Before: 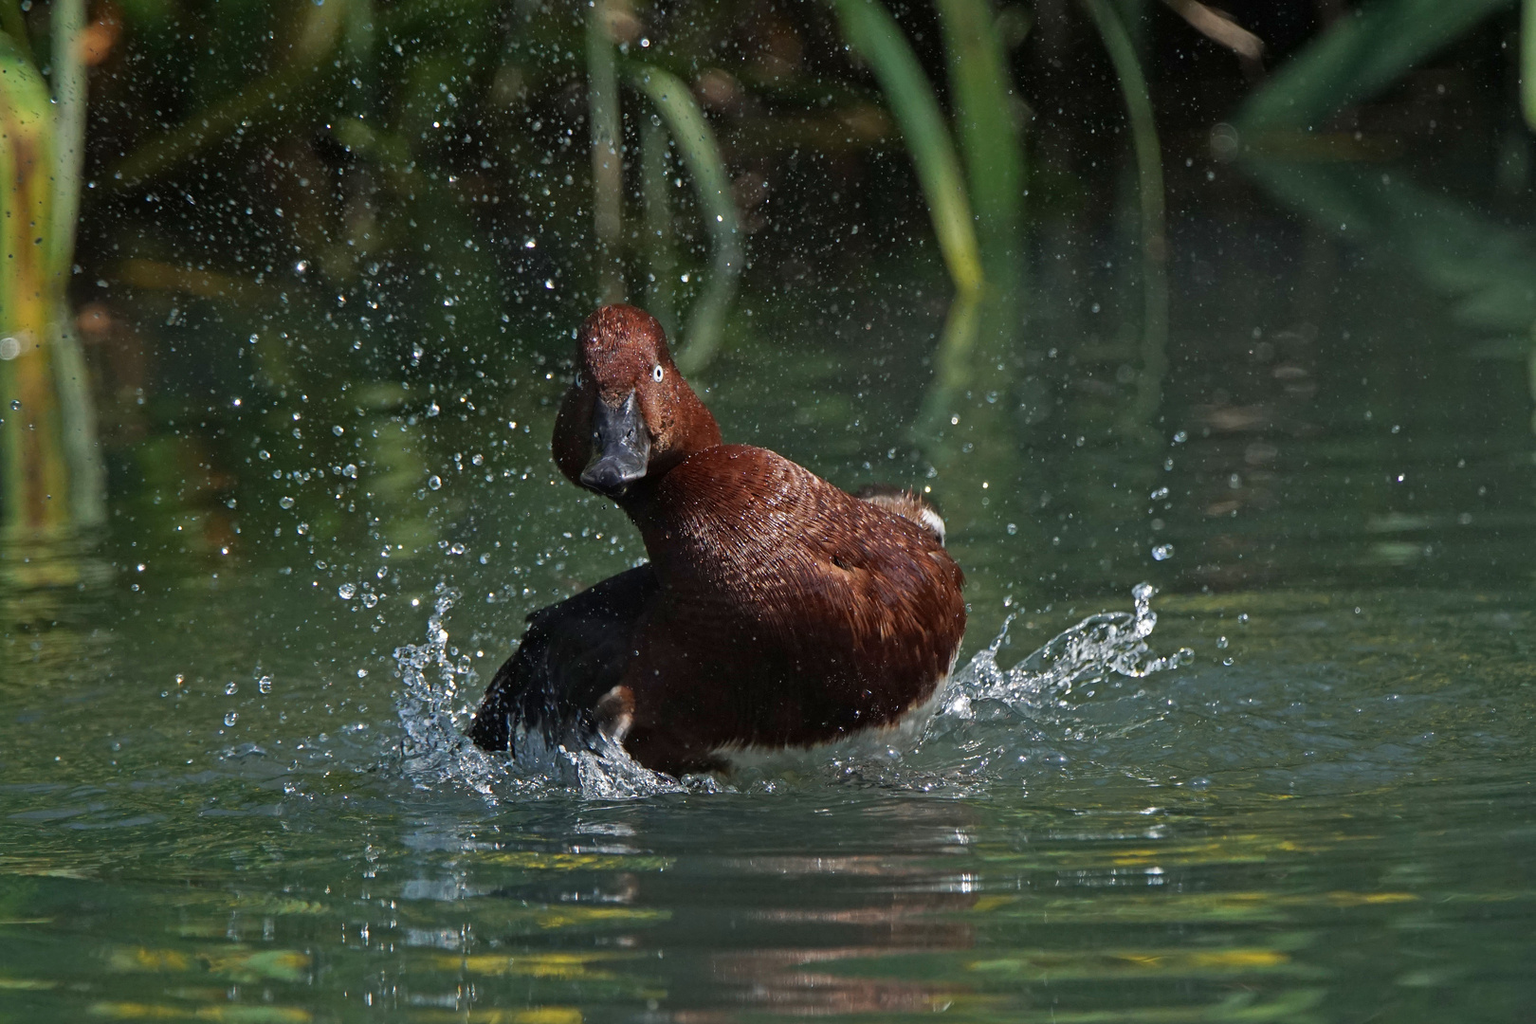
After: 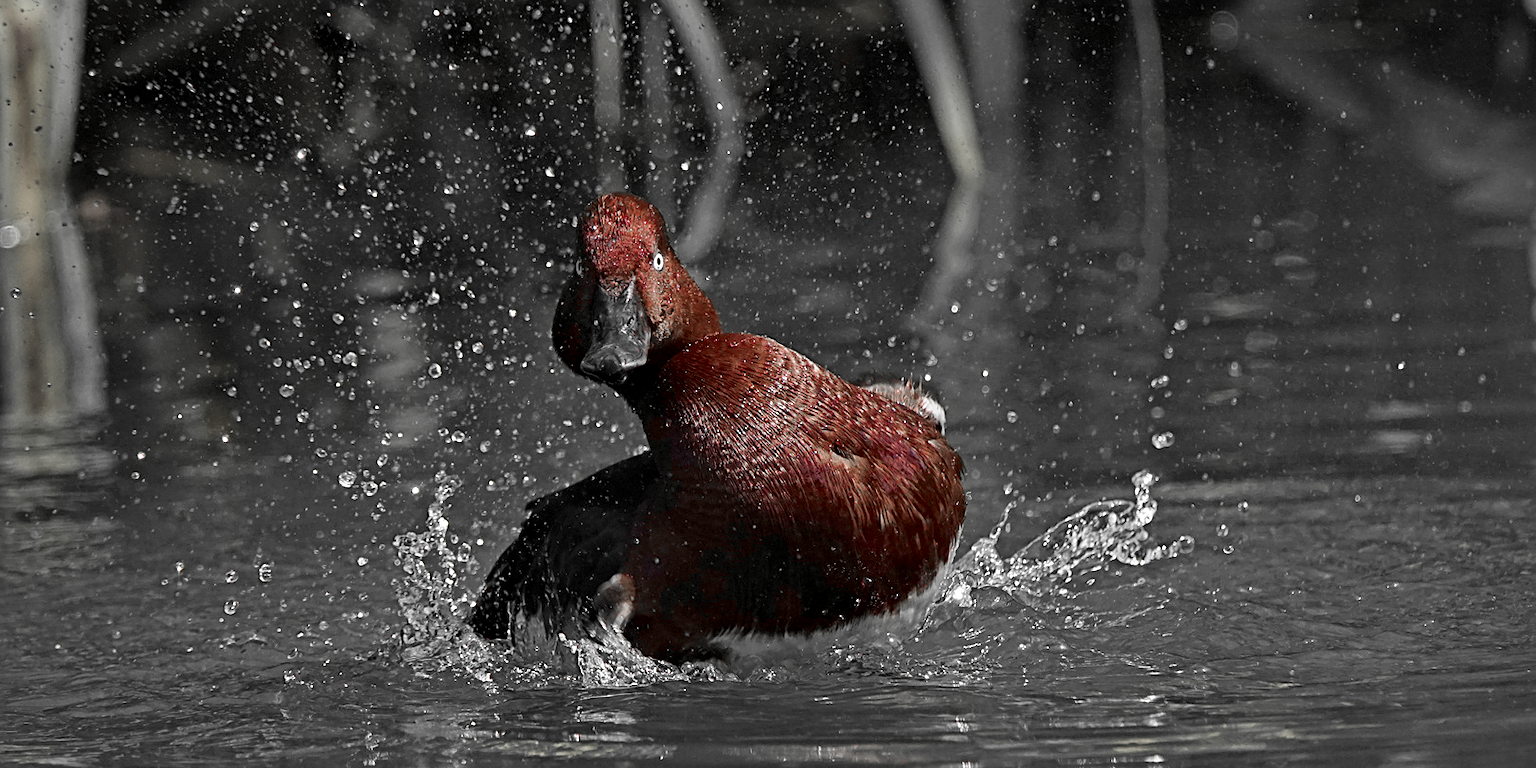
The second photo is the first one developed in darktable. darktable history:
color zones: curves: ch1 [(0, 0.831) (0.08, 0.771) (0.157, 0.268) (0.241, 0.207) (0.562, -0.005) (0.714, -0.013) (0.876, 0.01) (1, 0.831)], mix 34.15%
sharpen: on, module defaults
crop: top 11.009%, bottom 13.94%
local contrast: mode bilateral grid, contrast 21, coarseness 49, detail 143%, midtone range 0.2
